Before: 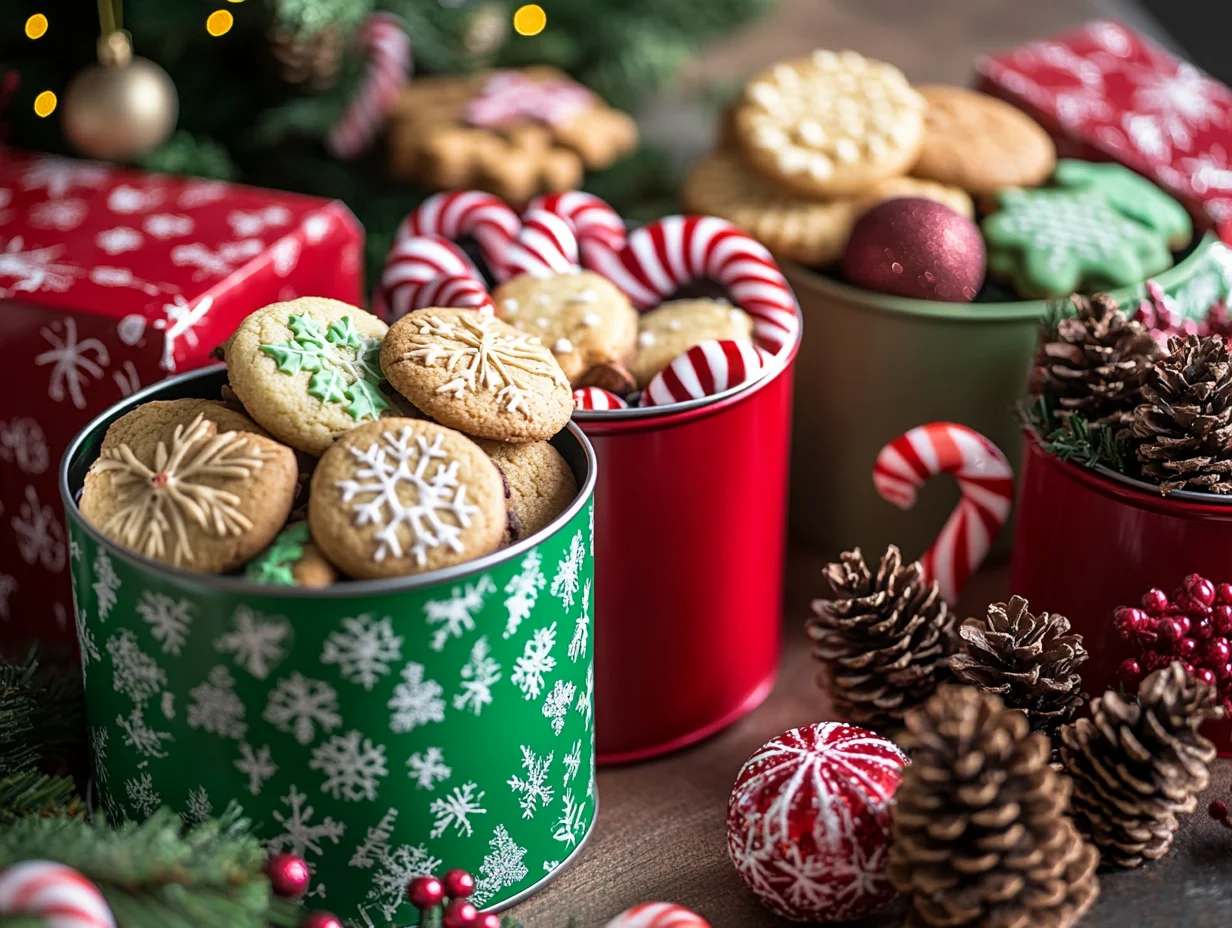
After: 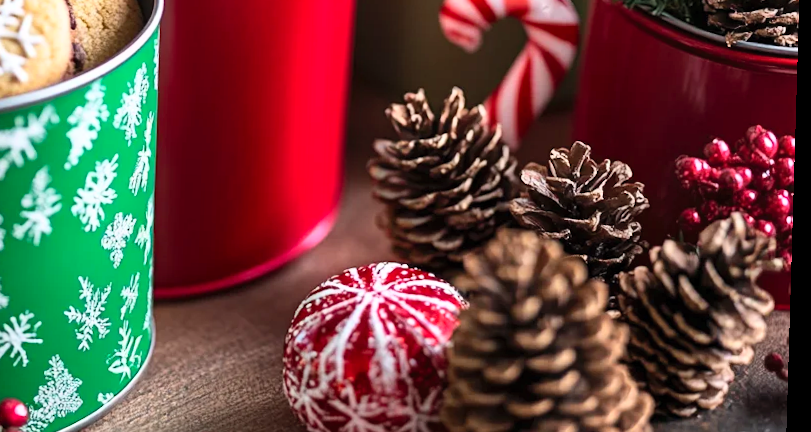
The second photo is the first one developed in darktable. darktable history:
rotate and perspective: rotation 1.72°, automatic cropping off
crop and rotate: left 35.509%, top 50.238%, bottom 4.934%
contrast brightness saturation: contrast 0.2, brightness 0.16, saturation 0.22
shadows and highlights: radius 125.46, shadows 30.51, highlights -30.51, low approximation 0.01, soften with gaussian
